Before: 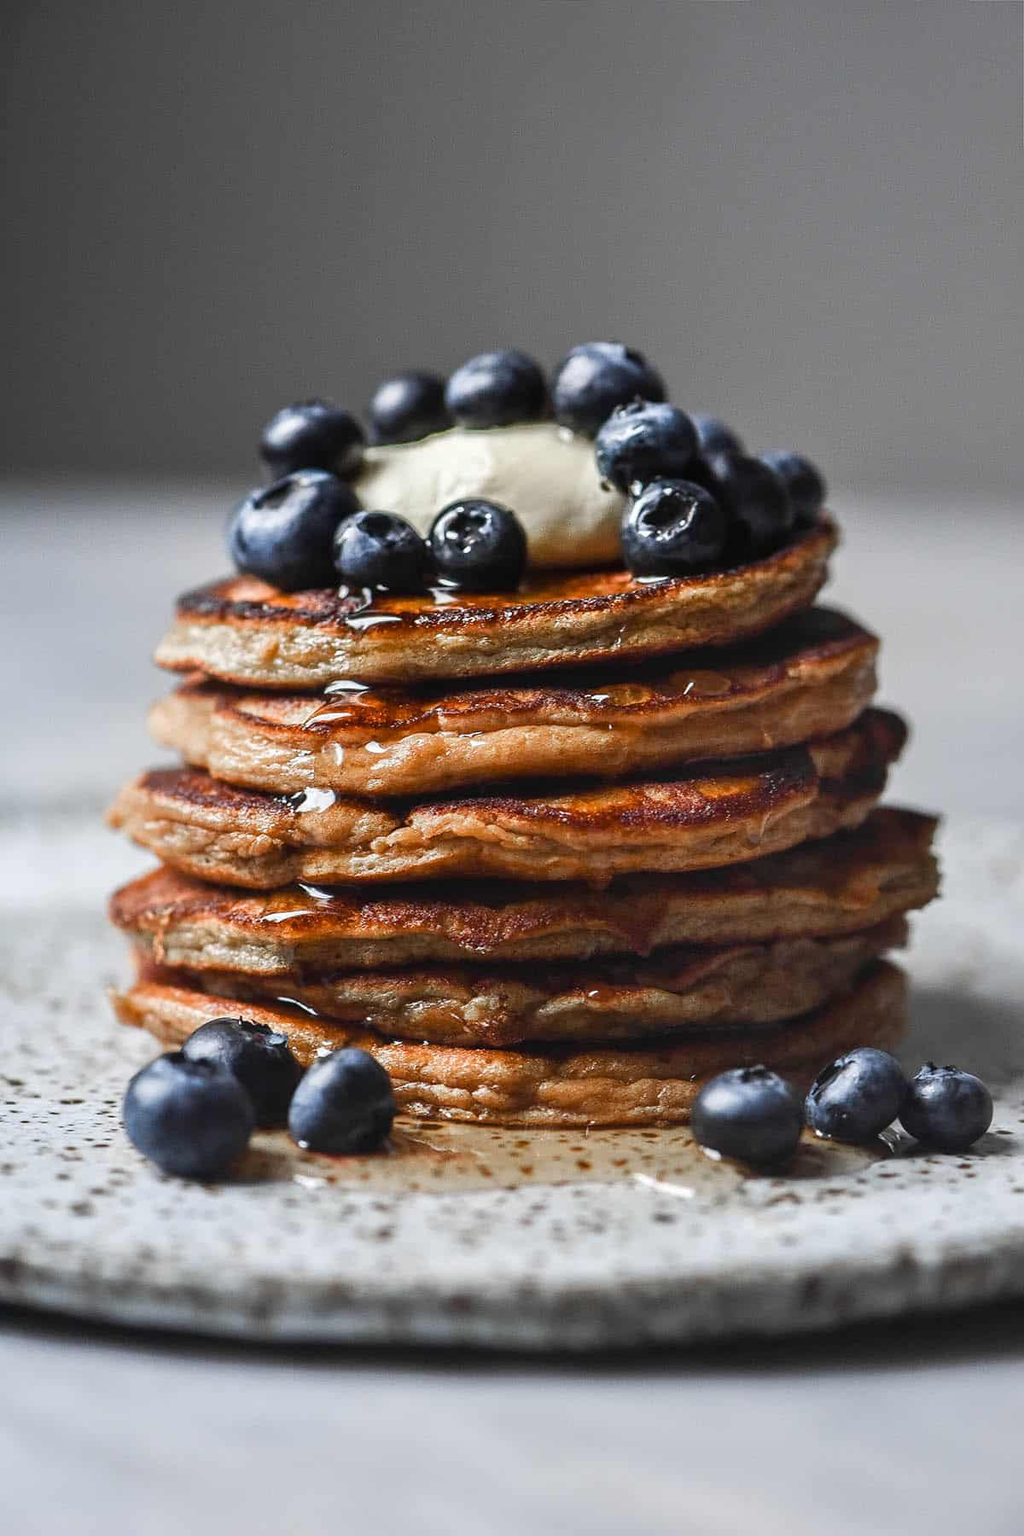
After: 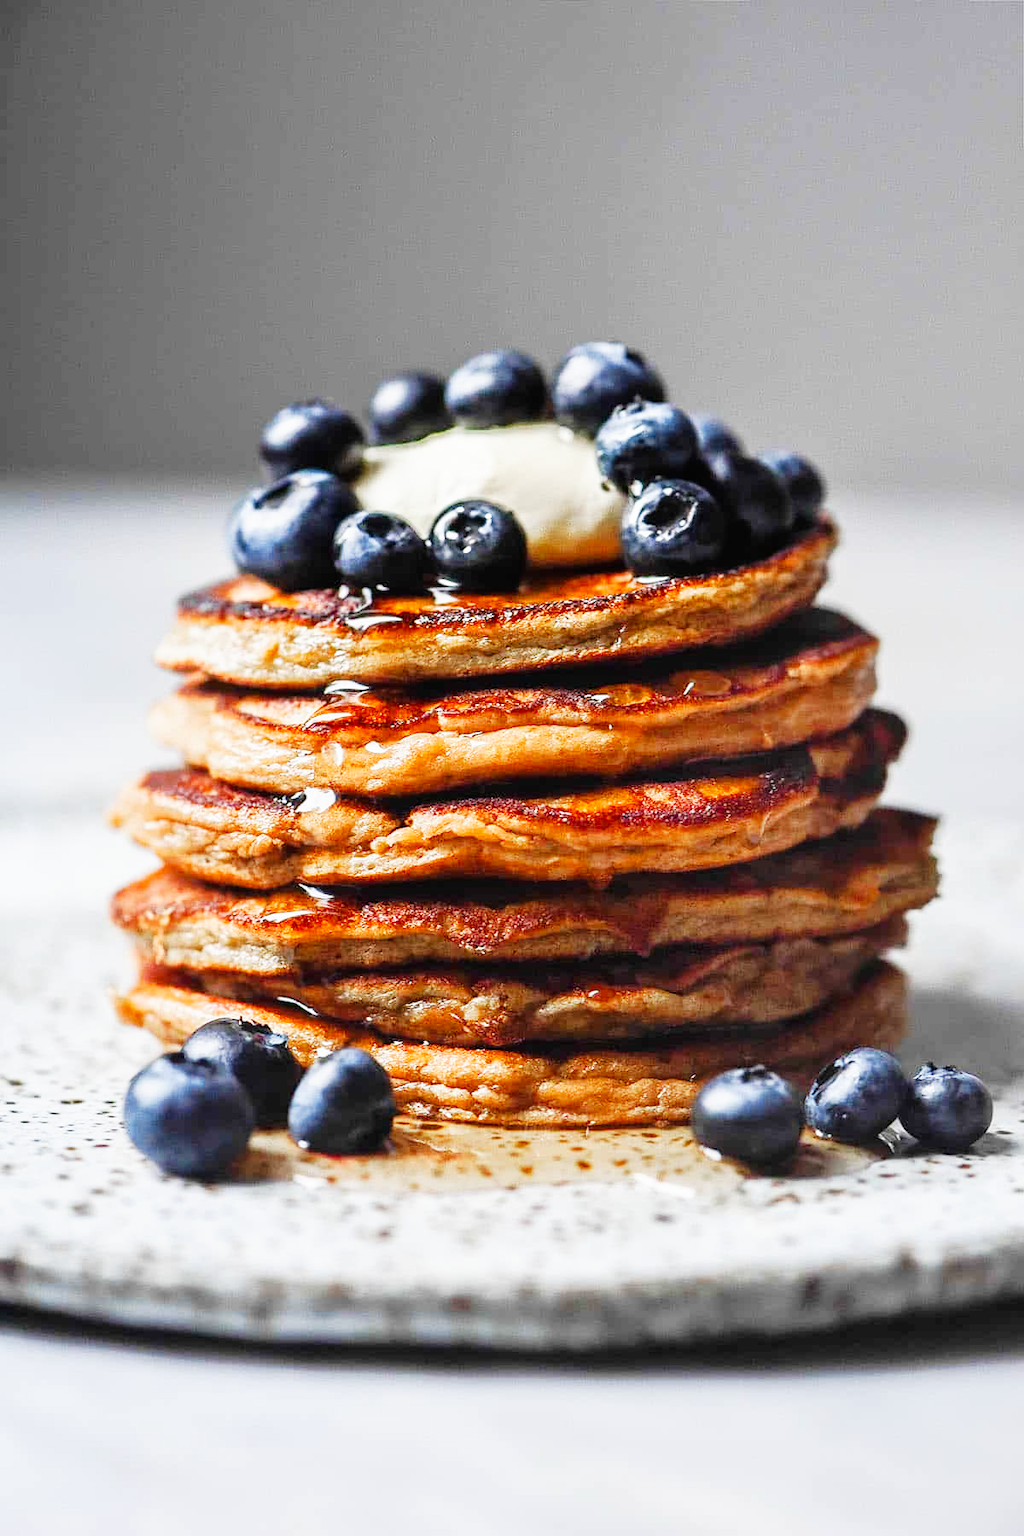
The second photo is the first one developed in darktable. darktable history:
base curve: curves: ch0 [(0, 0) (0.007, 0.004) (0.027, 0.03) (0.046, 0.07) (0.207, 0.54) (0.442, 0.872) (0.673, 0.972) (1, 1)], preserve colors none
tone equalizer: -8 EV 0.275 EV, -7 EV 0.435 EV, -6 EV 0.405 EV, -5 EV 0.276 EV, -3 EV -0.256 EV, -2 EV -0.387 EV, -1 EV -0.441 EV, +0 EV -0.259 EV, edges refinement/feathering 500, mask exposure compensation -1.57 EV, preserve details no
